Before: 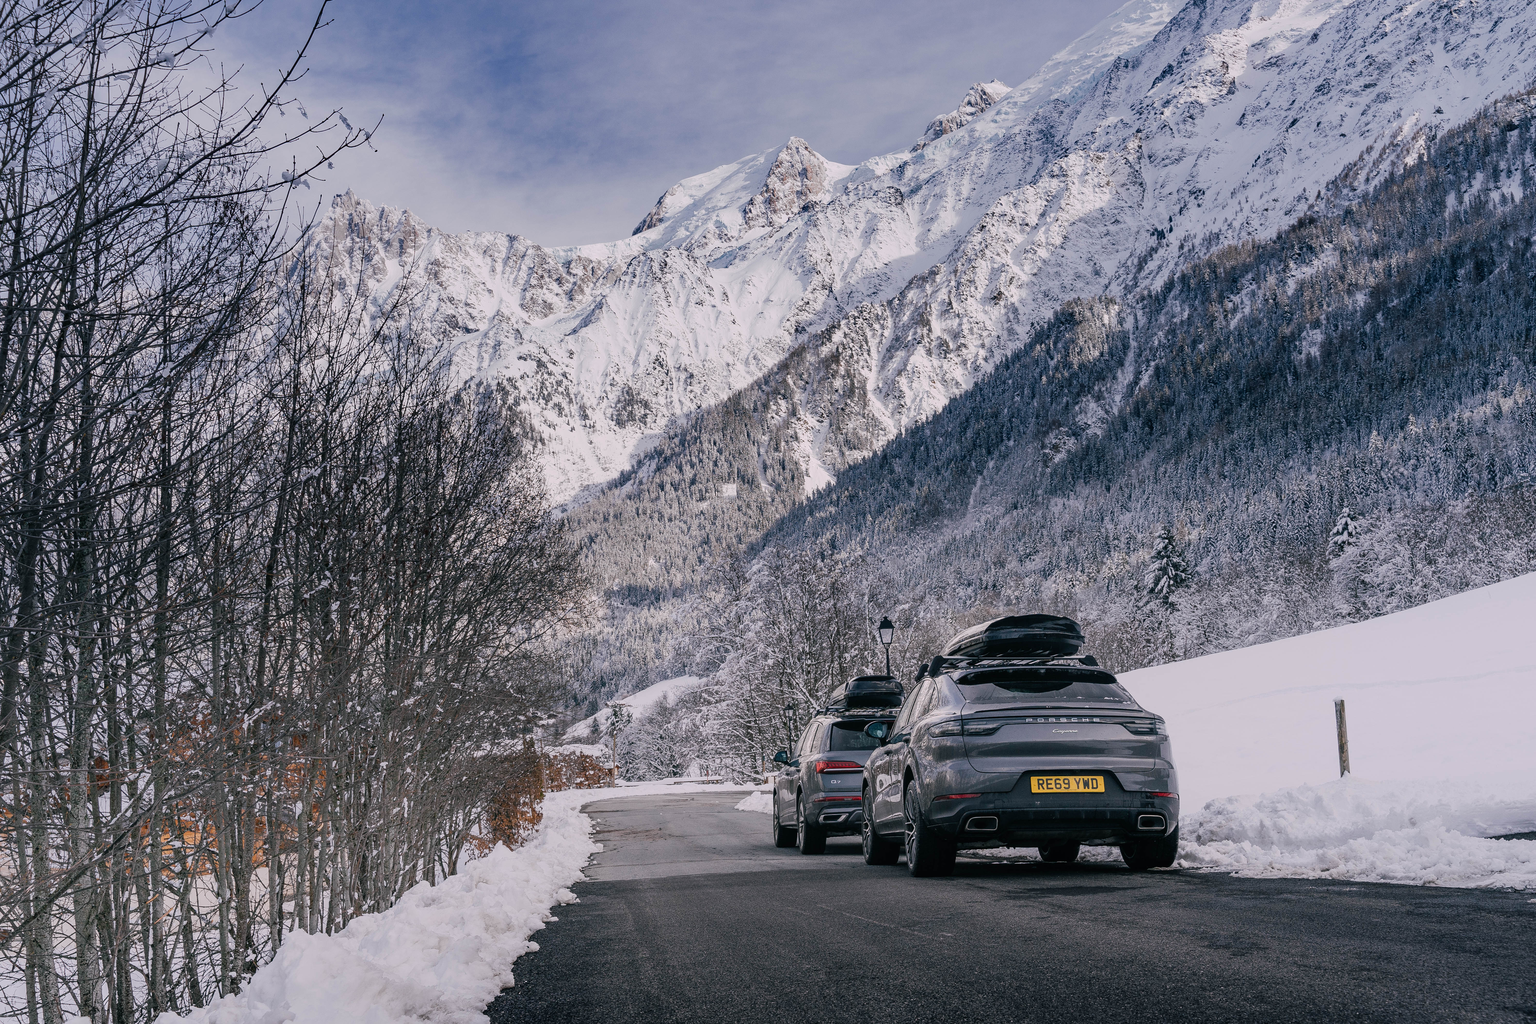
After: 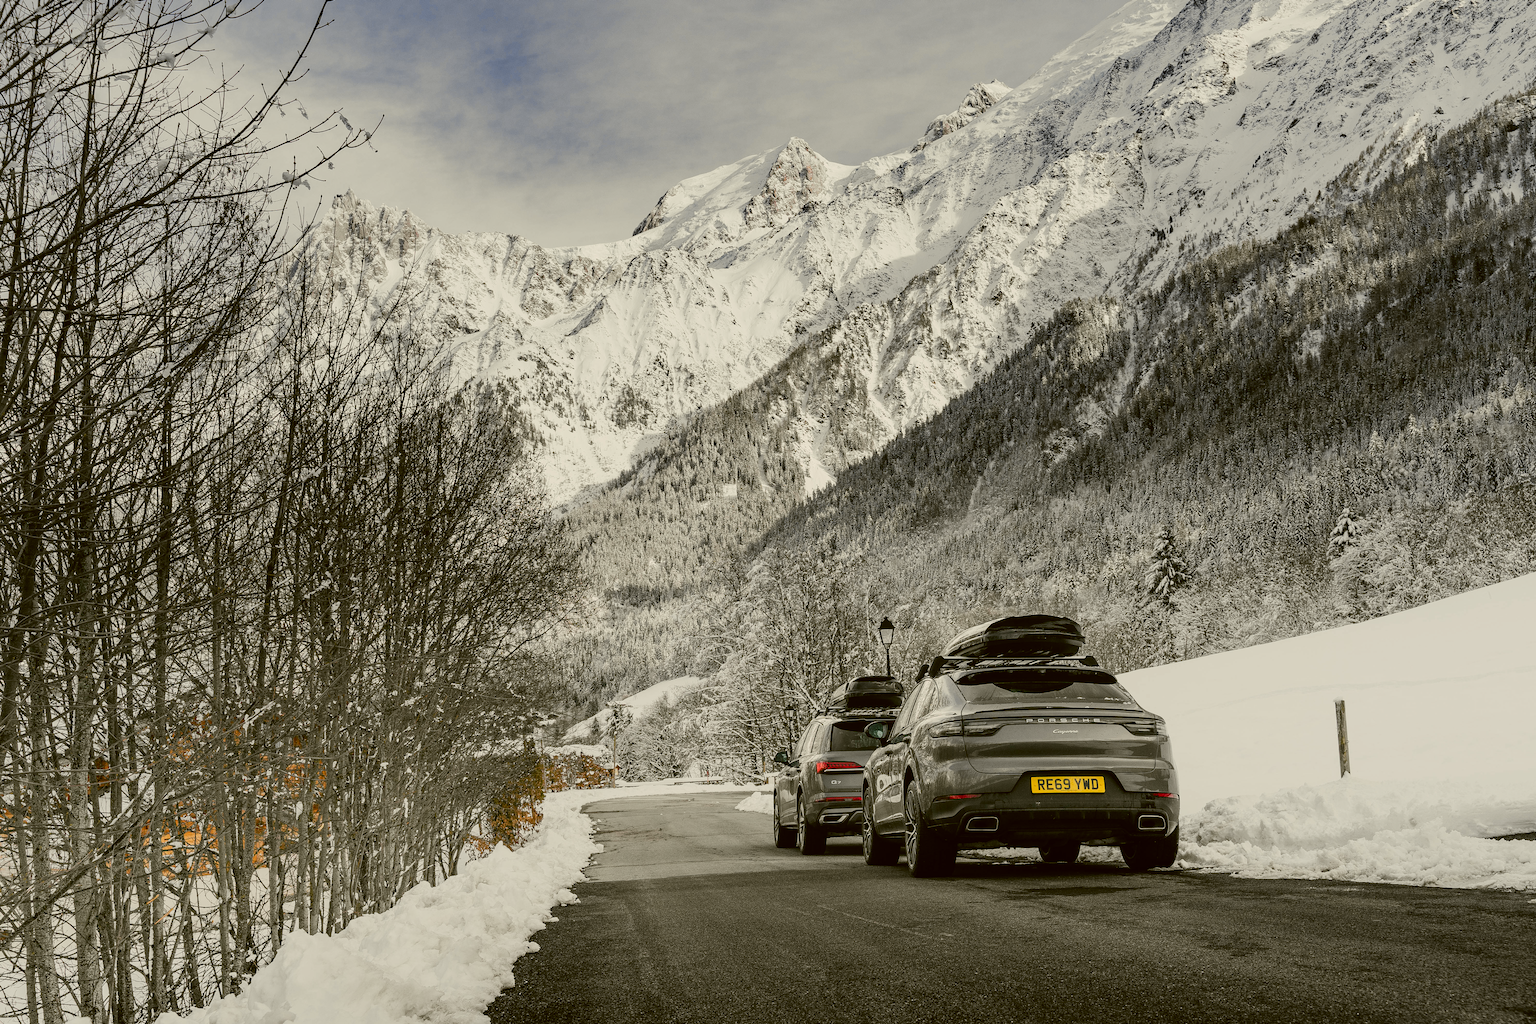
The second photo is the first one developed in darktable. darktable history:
color correction: highlights a* -1.35, highlights b* 10.22, shadows a* 0.55, shadows b* 19.38
tone curve: curves: ch0 [(0, 0) (0.071, 0.058) (0.266, 0.268) (0.498, 0.542) (0.766, 0.807) (1, 0.983)]; ch1 [(0, 0) (0.346, 0.307) (0.408, 0.387) (0.463, 0.465) (0.482, 0.493) (0.502, 0.499) (0.517, 0.502) (0.55, 0.548) (0.597, 0.61) (0.651, 0.698) (1, 1)]; ch2 [(0, 0) (0.346, 0.34) (0.434, 0.46) (0.485, 0.494) (0.5, 0.498) (0.517, 0.506) (0.526, 0.539) (0.583, 0.603) (0.625, 0.659) (1, 1)], color space Lab, independent channels, preserve colors none
